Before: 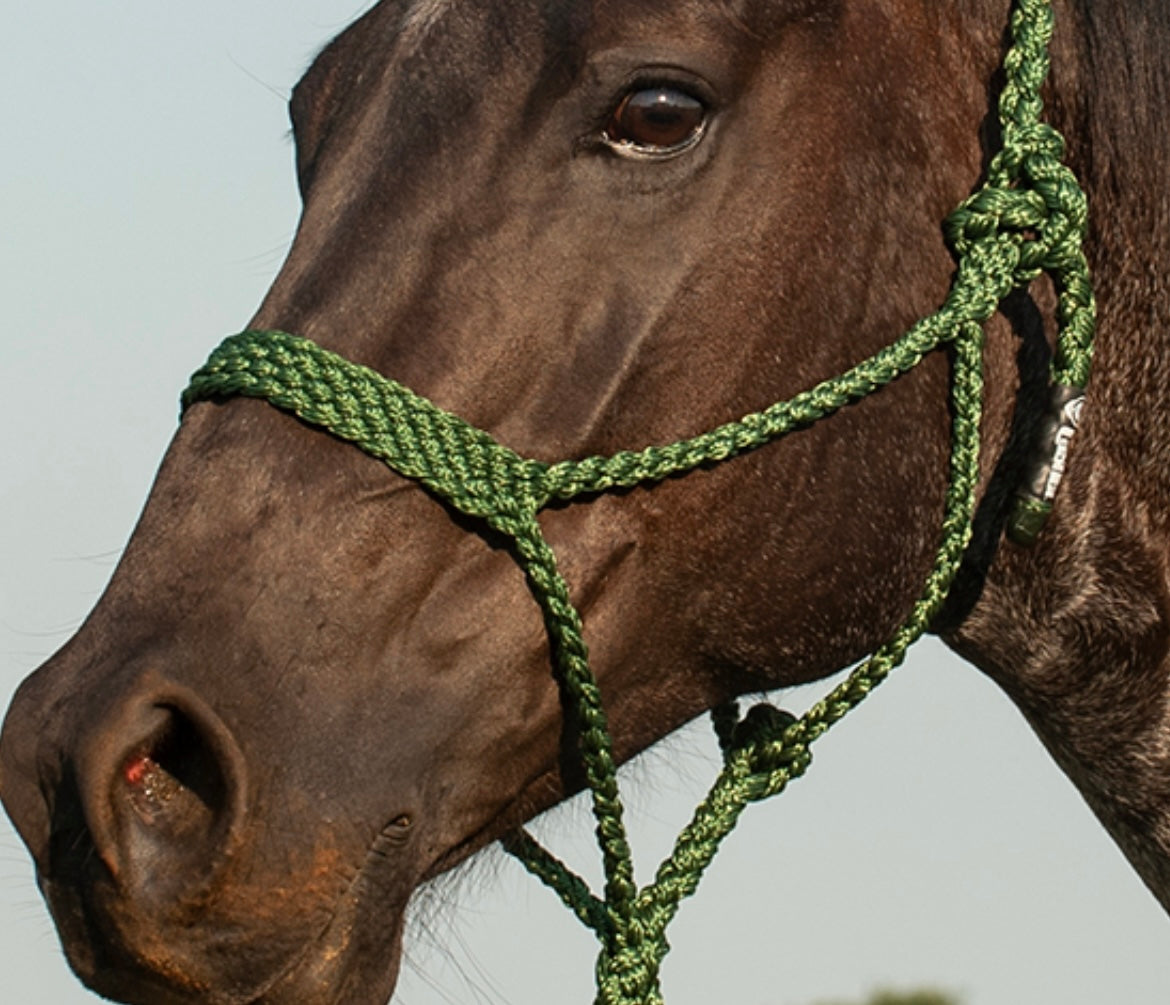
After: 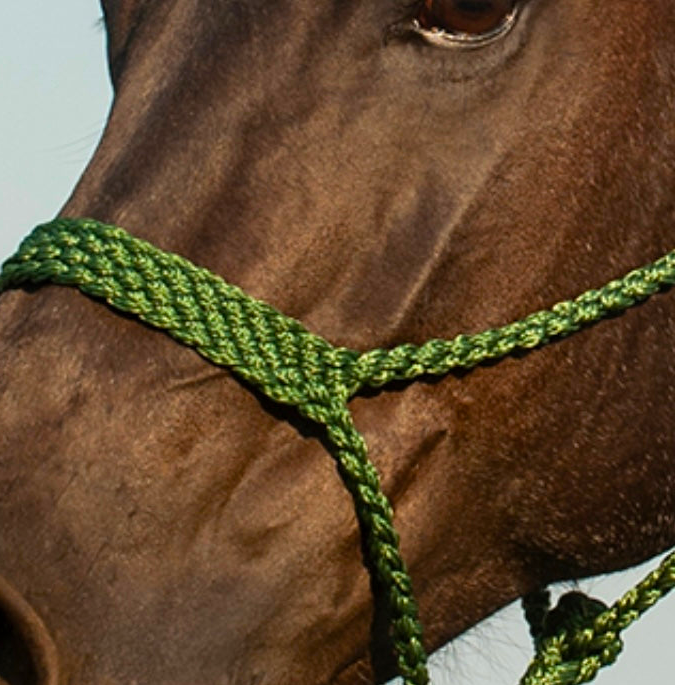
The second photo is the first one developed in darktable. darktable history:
crop: left 16.202%, top 11.208%, right 26.045%, bottom 20.557%
color balance rgb: perceptual saturation grading › global saturation 20%, global vibrance 20%
